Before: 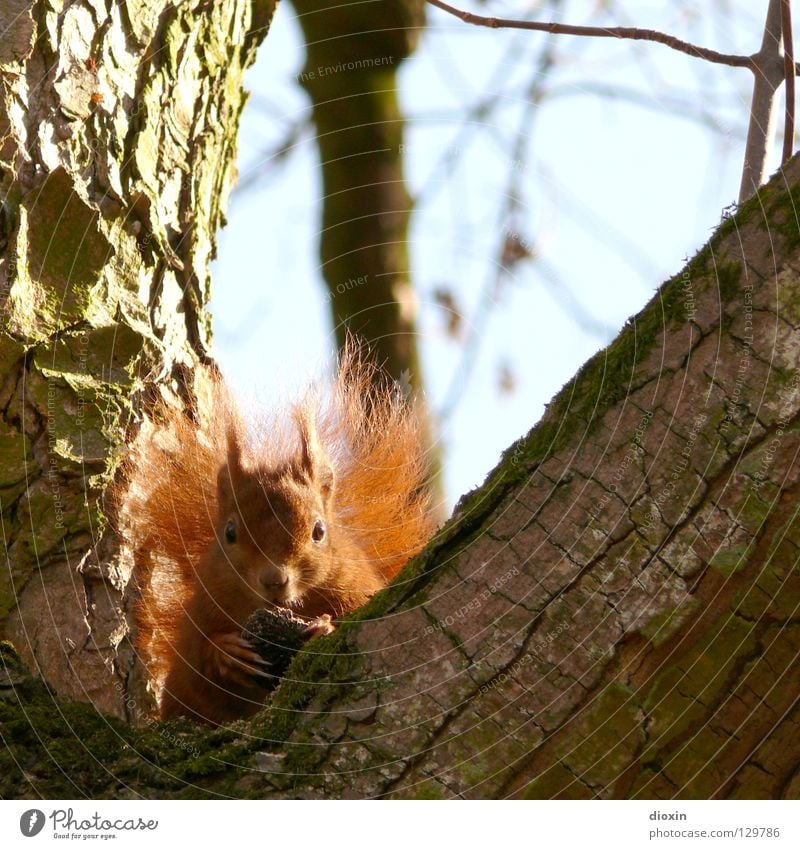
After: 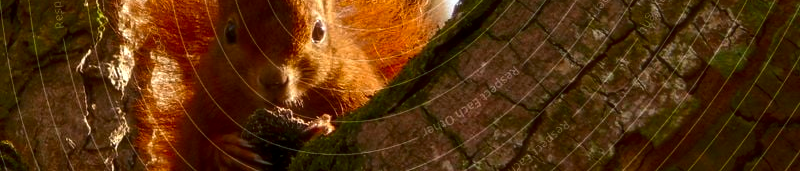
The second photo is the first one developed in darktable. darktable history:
contrast brightness saturation: brightness -0.25, saturation 0.199
local contrast: on, module defaults
haze removal: strength -0.093, compatibility mode true
exposure: exposure 0.341 EV, compensate exposure bias true, compensate highlight preservation false
crop and rotate: top 58.988%, bottom 20.765%
